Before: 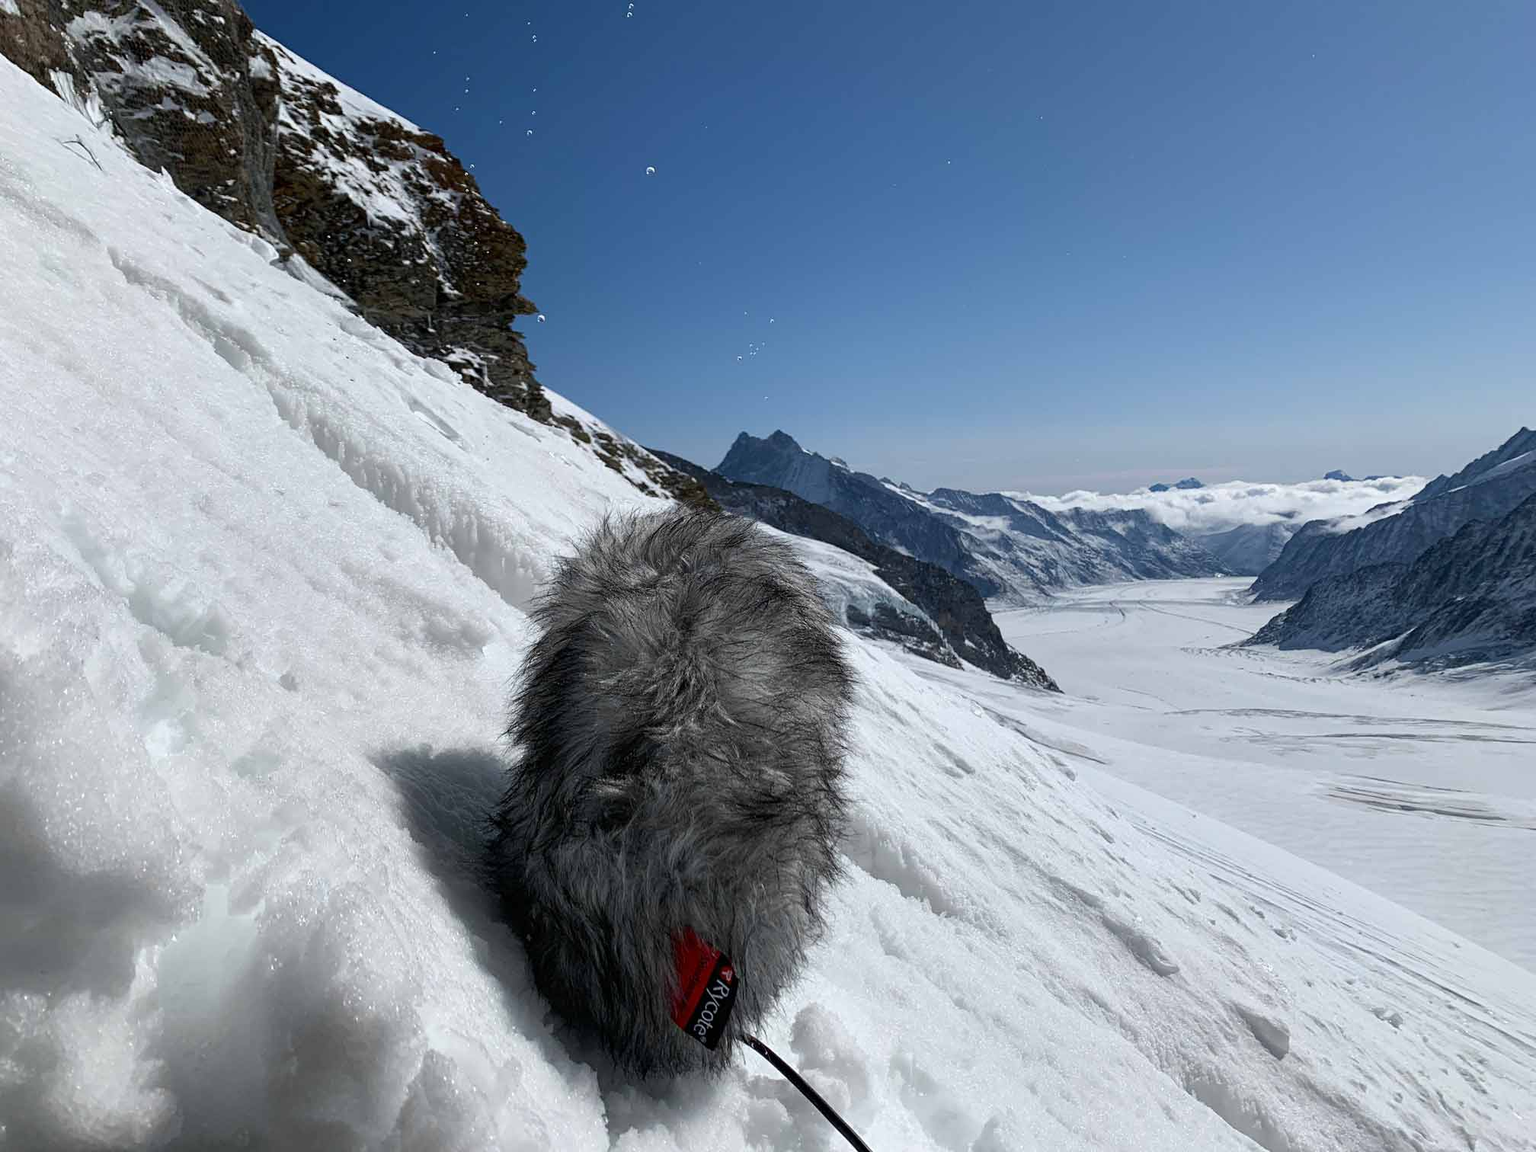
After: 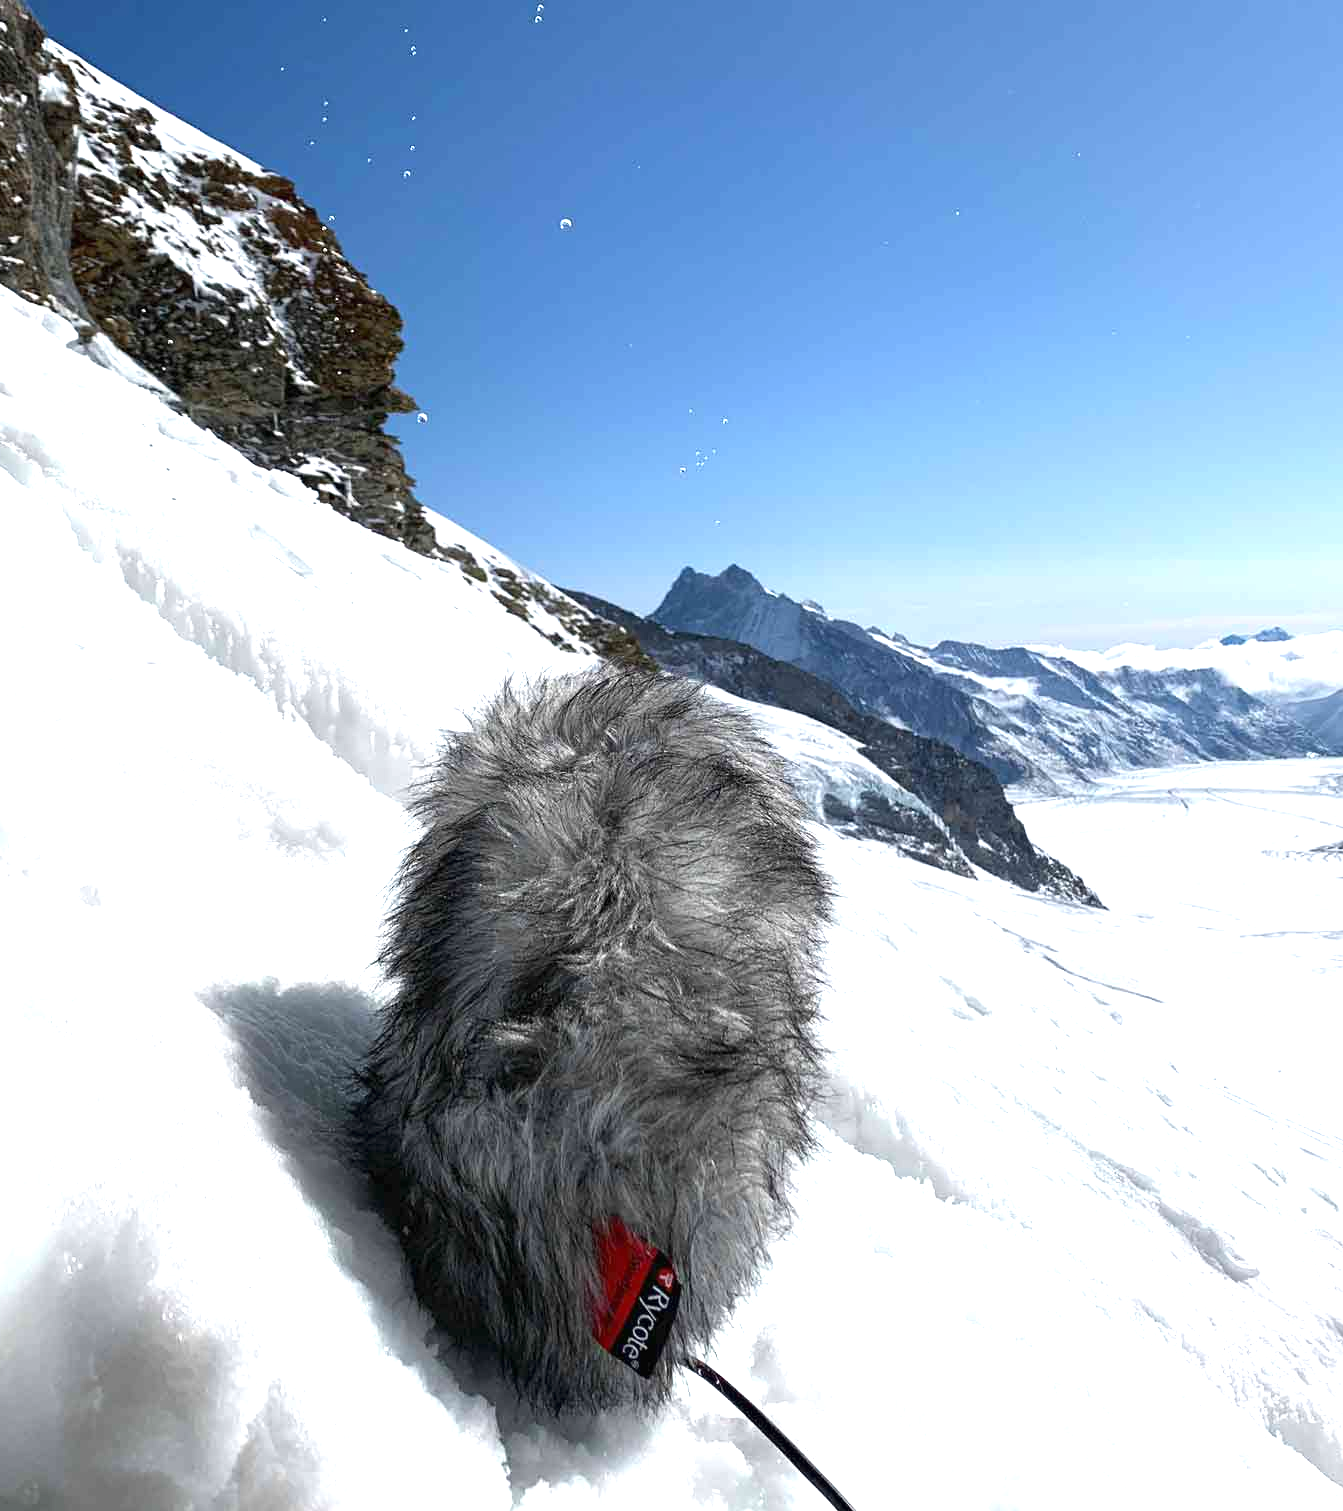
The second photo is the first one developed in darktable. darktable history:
rotate and perspective: automatic cropping off
exposure: black level correction 0, exposure 1.2 EV, compensate highlight preservation false
crop and rotate: left 14.292%, right 19.041%
